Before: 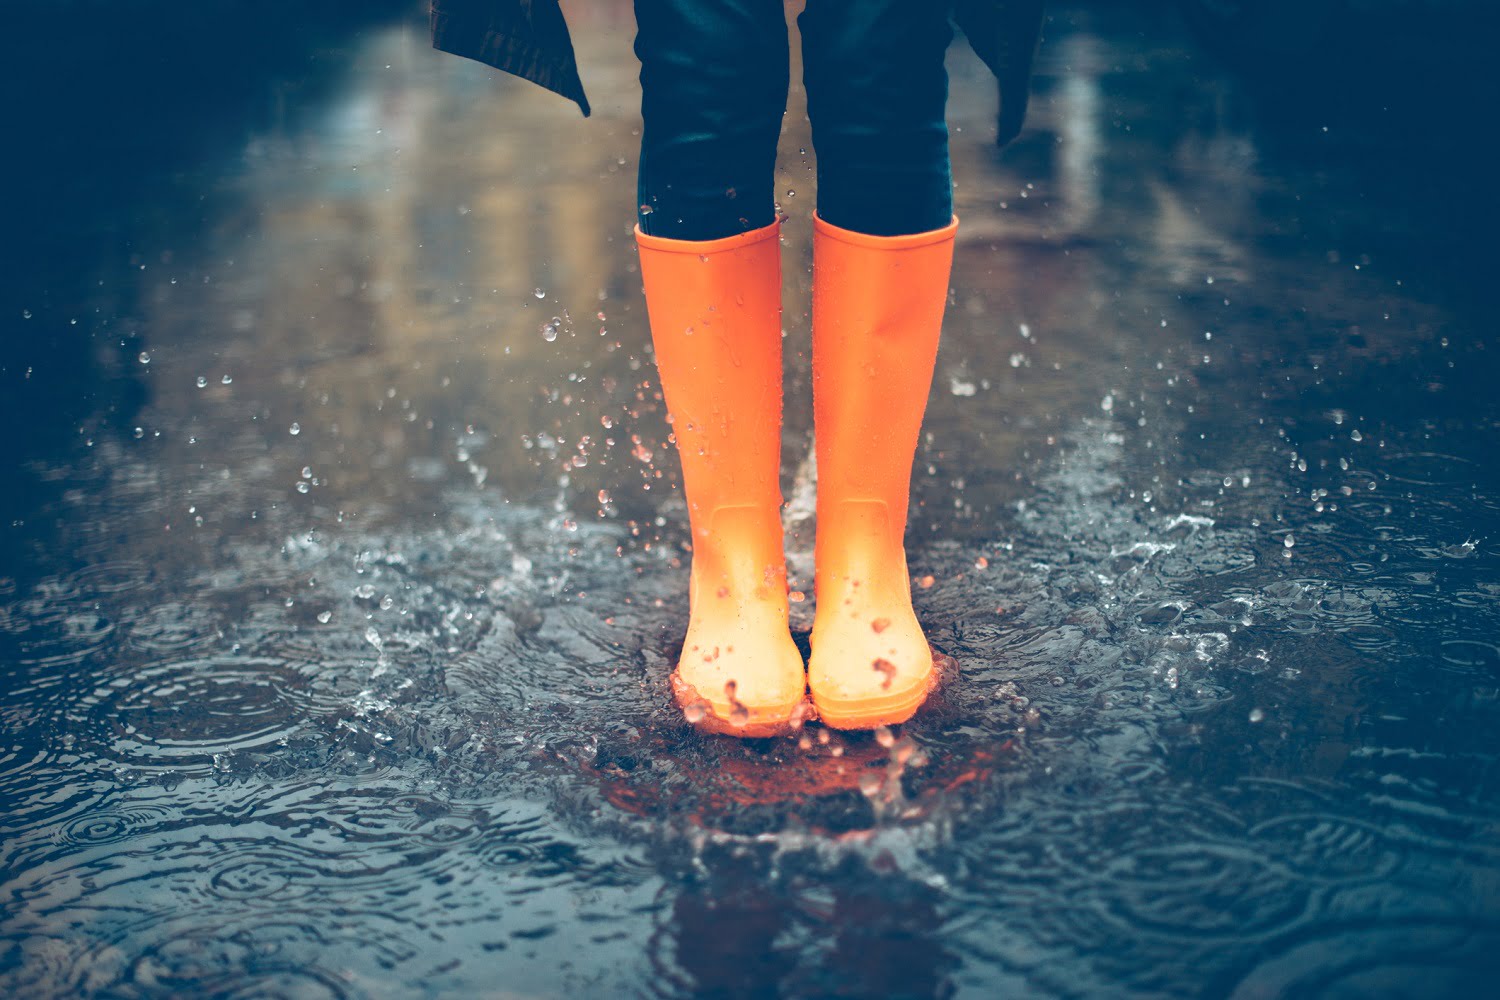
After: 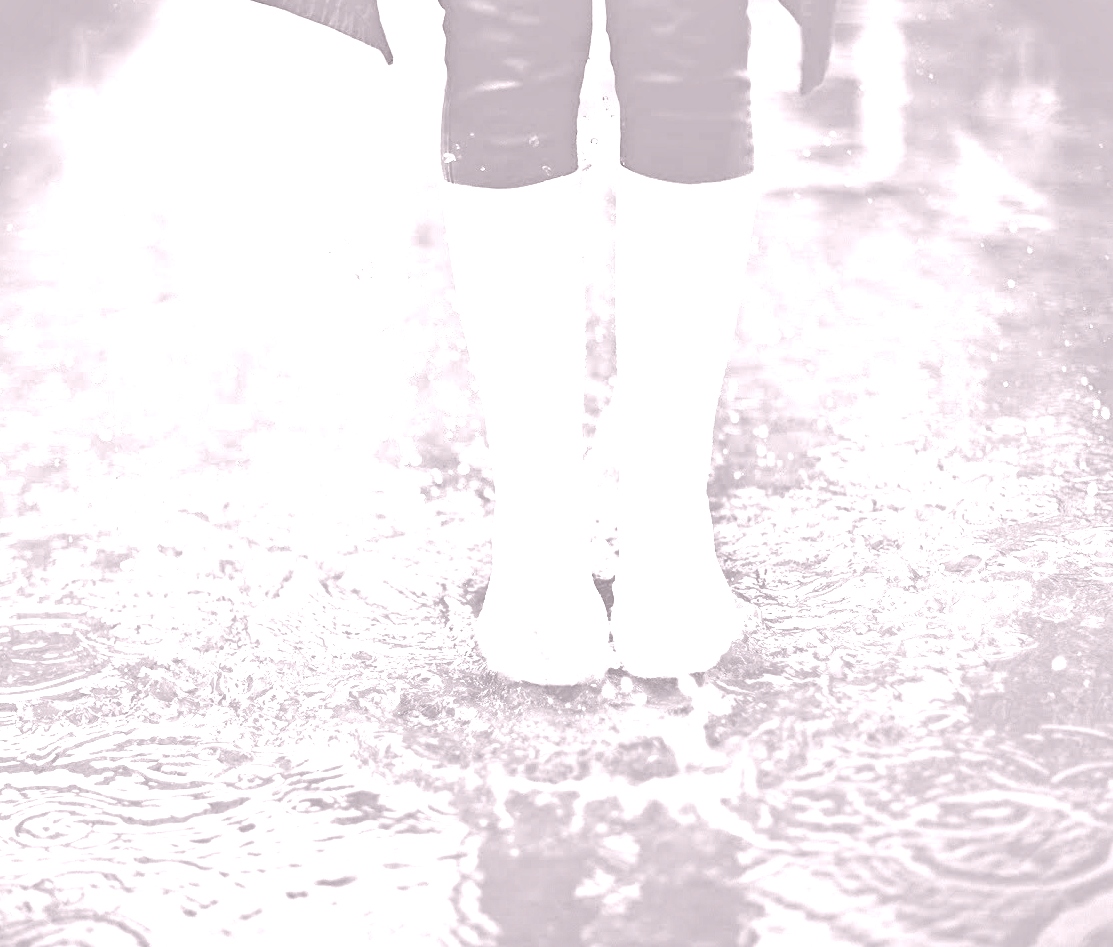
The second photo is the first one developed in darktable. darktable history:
crop and rotate: left 13.15%, top 5.251%, right 12.609%
exposure: black level correction 0, exposure 1.1 EV, compensate exposure bias true, compensate highlight preservation false
colorize: hue 25.2°, saturation 83%, source mix 82%, lightness 79%, version 1
shadows and highlights: shadows 60, soften with gaussian
color correction: highlights a* 1.39, highlights b* 17.83
haze removal: compatibility mode true, adaptive false
base curve: curves: ch0 [(0, 0) (0.088, 0.125) (0.176, 0.251) (0.354, 0.501) (0.613, 0.749) (1, 0.877)], preserve colors none
